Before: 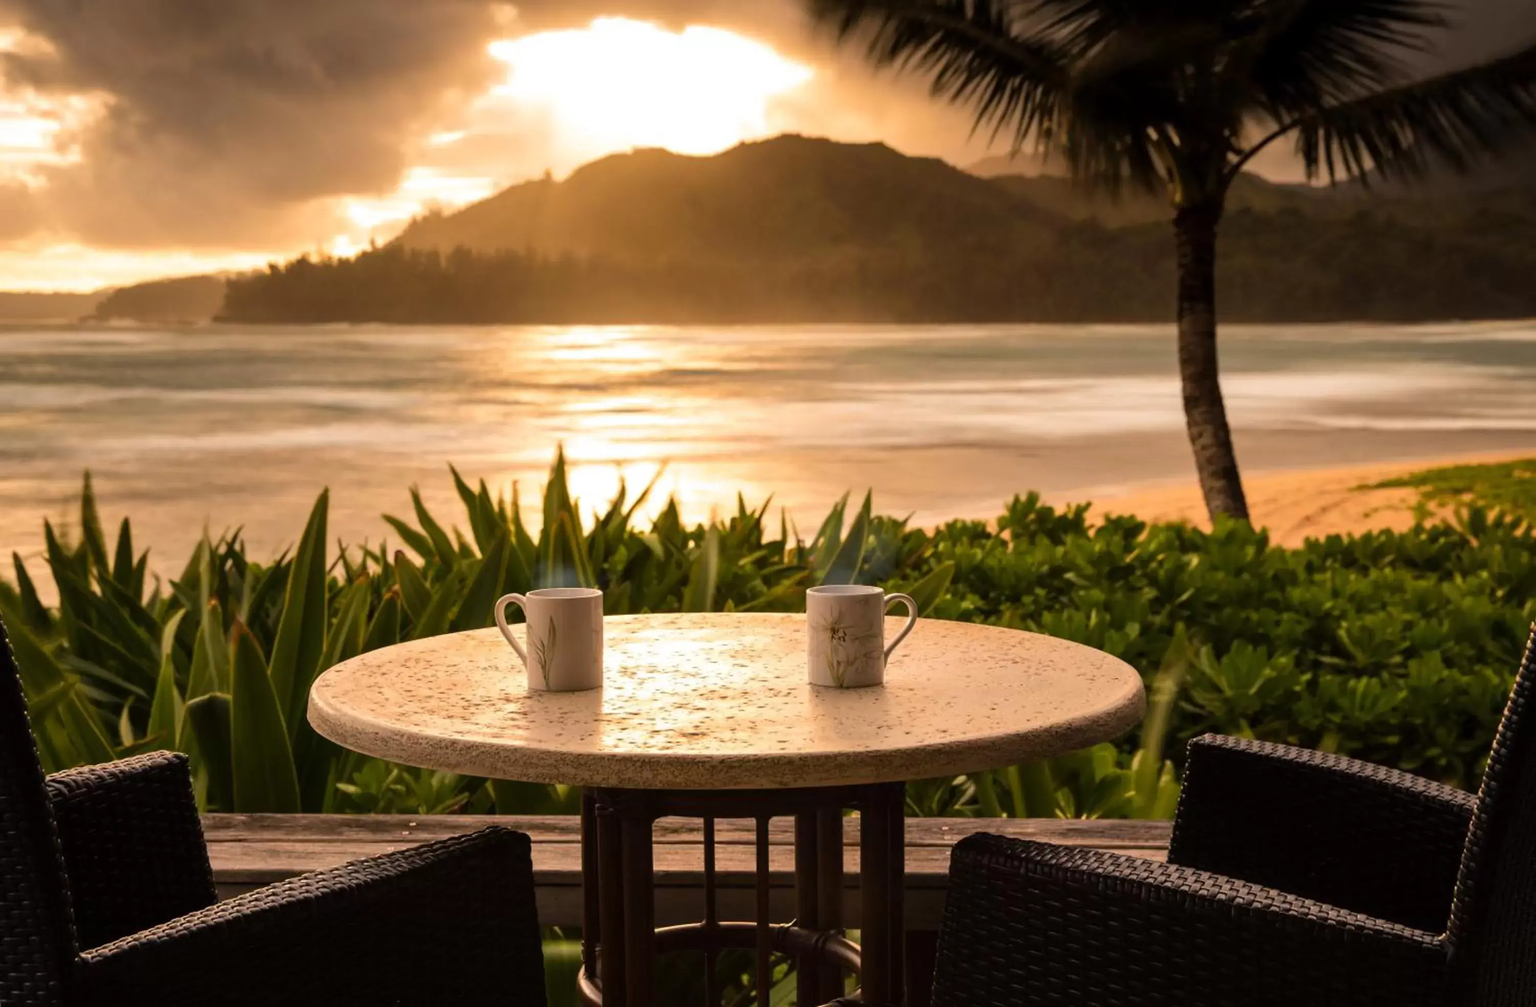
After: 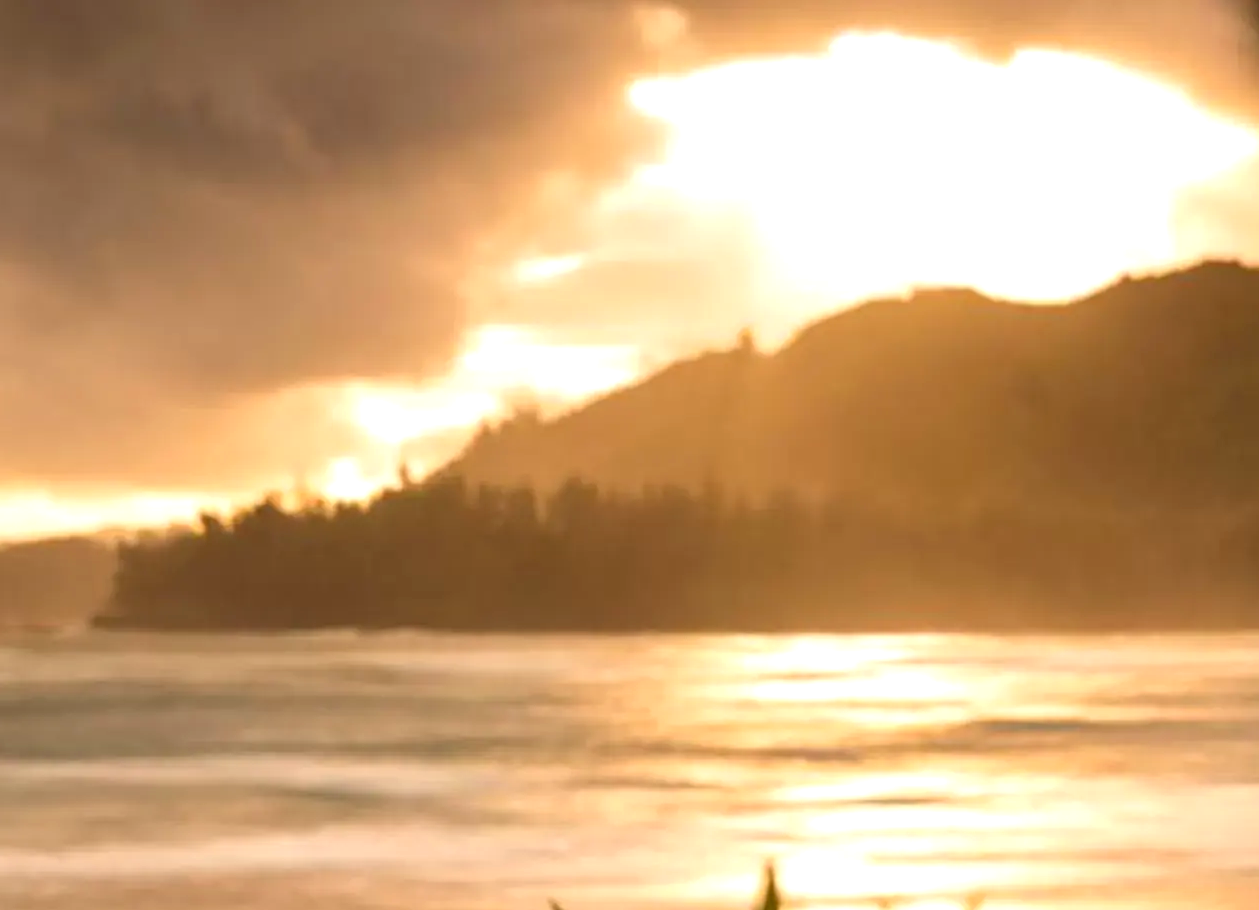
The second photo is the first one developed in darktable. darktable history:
crop and rotate: left 10.817%, top 0.062%, right 47.194%, bottom 53.626%
exposure: black level correction 0.001, exposure 0.191 EV, compensate highlight preservation false
levels: levels [0, 0.492, 0.984]
